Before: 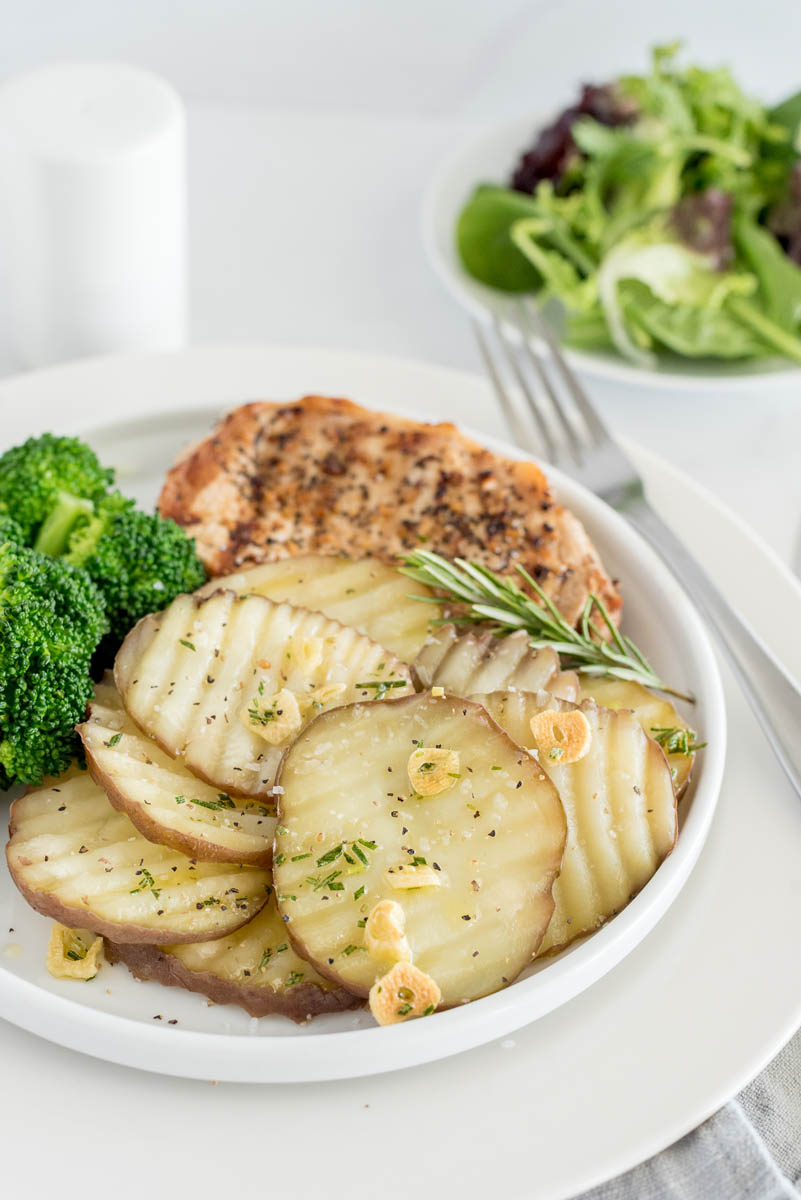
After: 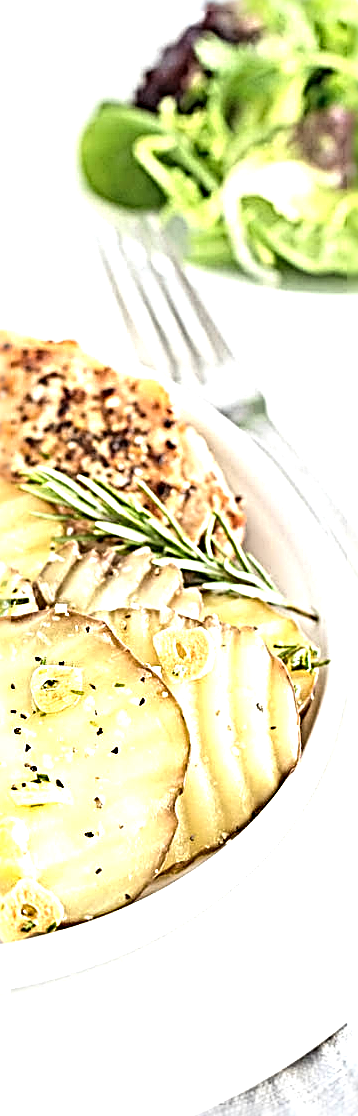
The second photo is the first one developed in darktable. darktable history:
sharpen: radius 4.007, amount 1.993
exposure: black level correction -0.006, exposure 1 EV, compensate exposure bias true, compensate highlight preservation false
crop: left 47.181%, top 6.937%, right 8.082%
